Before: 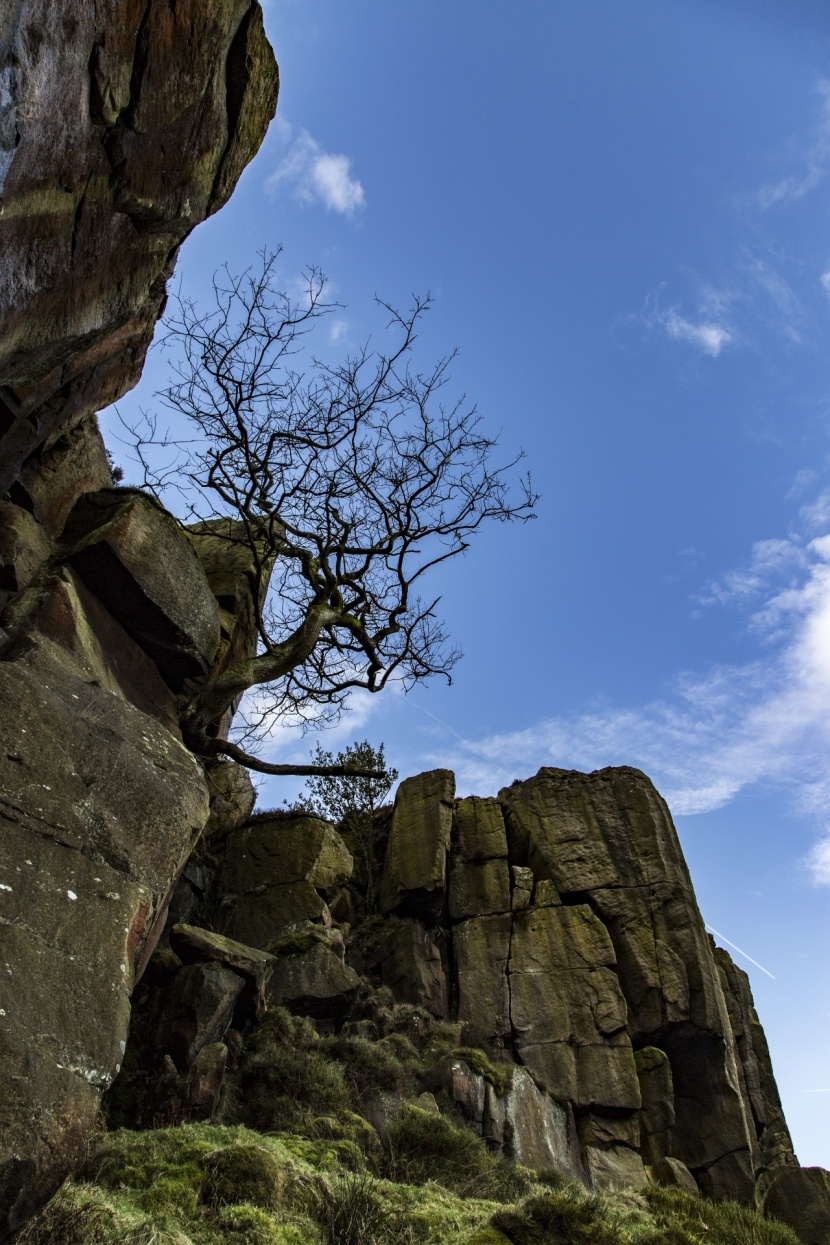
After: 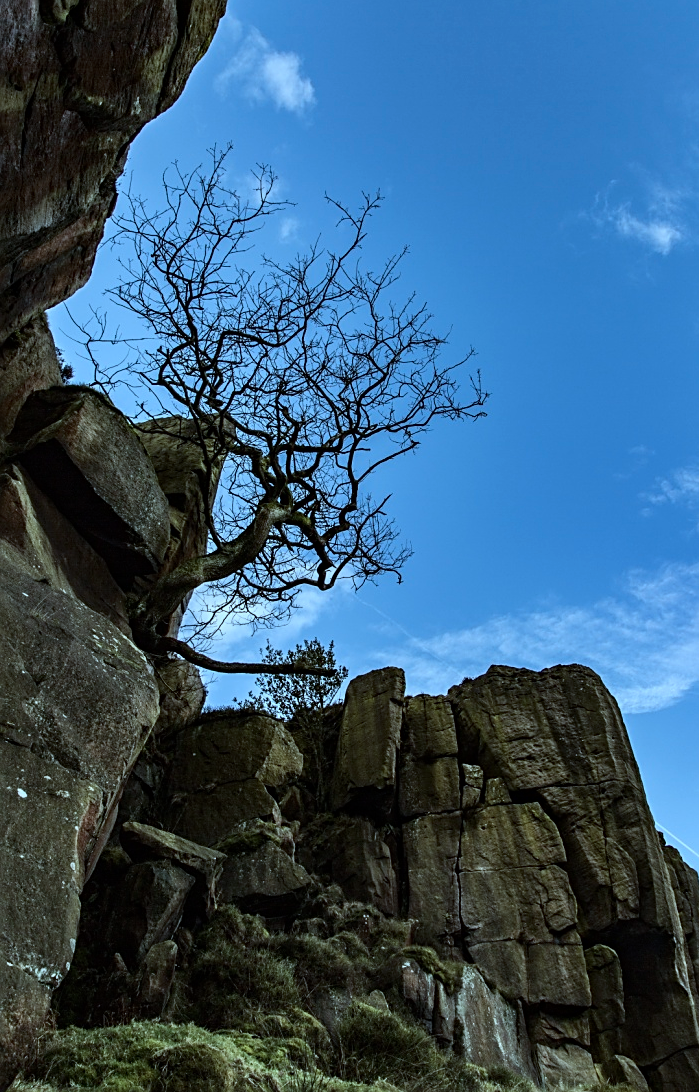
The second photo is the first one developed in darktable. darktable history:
color correction: highlights a* -10.73, highlights b* -19.3
sharpen: on, module defaults
exposure: exposure -0.263 EV, compensate highlight preservation false
tone curve: curves: ch0 [(0, 0) (0.004, 0.002) (0.02, 0.013) (0.218, 0.218) (0.664, 0.718) (0.832, 0.873) (1, 1)], color space Lab, independent channels, preserve colors none
crop: left 6.124%, top 8.24%, right 9.546%, bottom 4.03%
